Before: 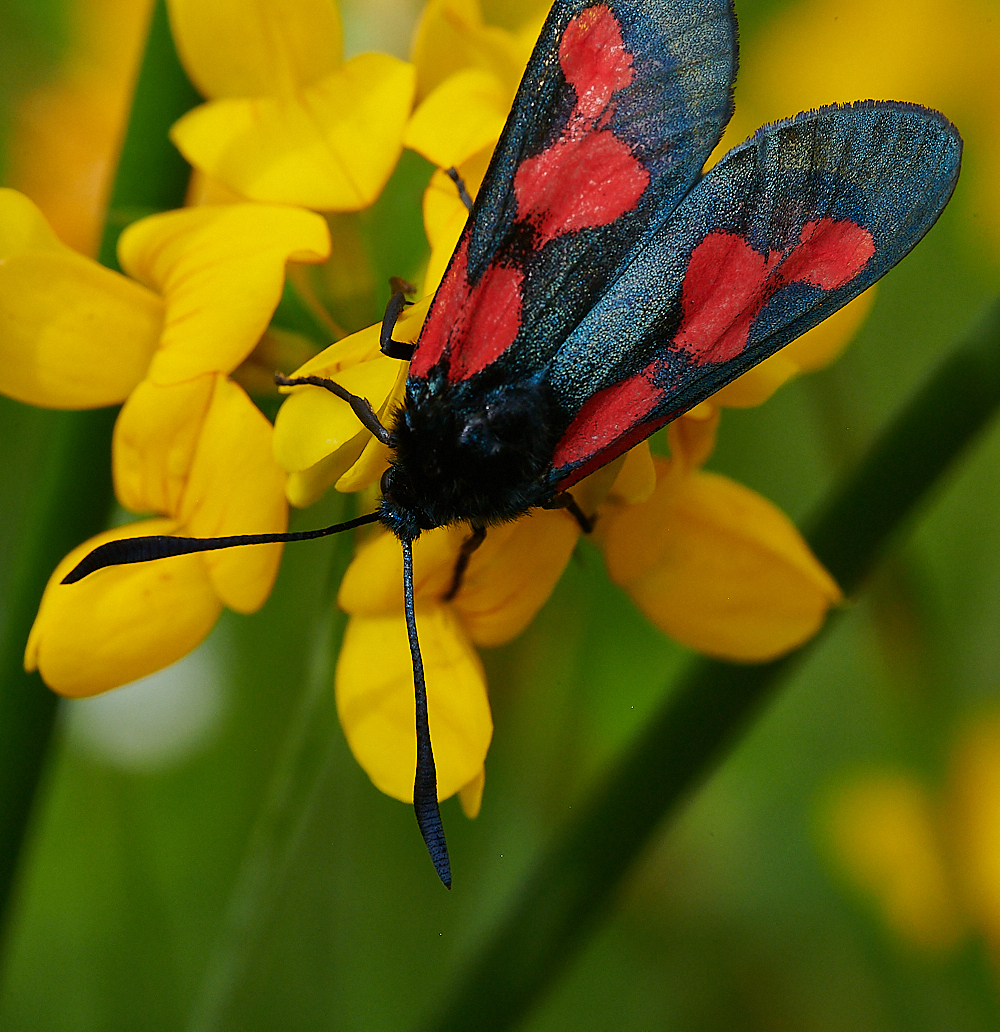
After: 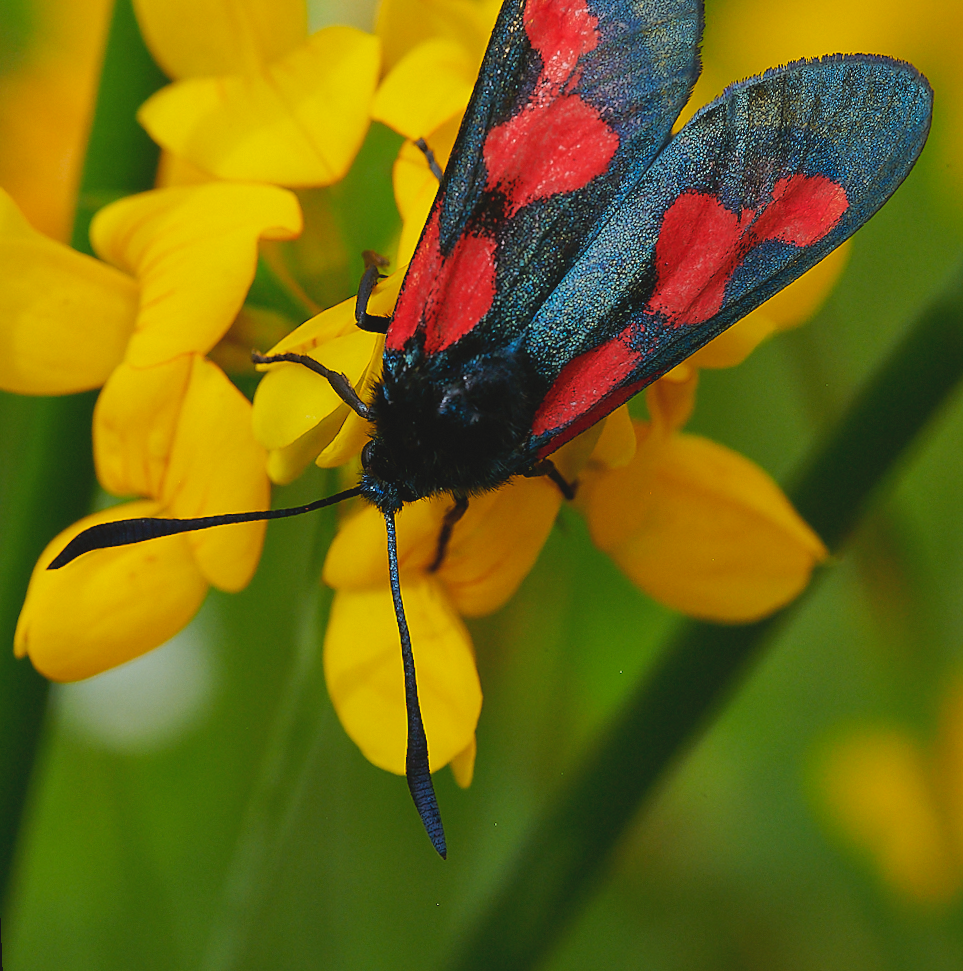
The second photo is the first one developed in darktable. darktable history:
rotate and perspective: rotation -2.12°, lens shift (vertical) 0.009, lens shift (horizontal) -0.008, automatic cropping original format, crop left 0.036, crop right 0.964, crop top 0.05, crop bottom 0.959
white balance: emerald 1
contrast brightness saturation: contrast -0.1, brightness 0.05, saturation 0.08
